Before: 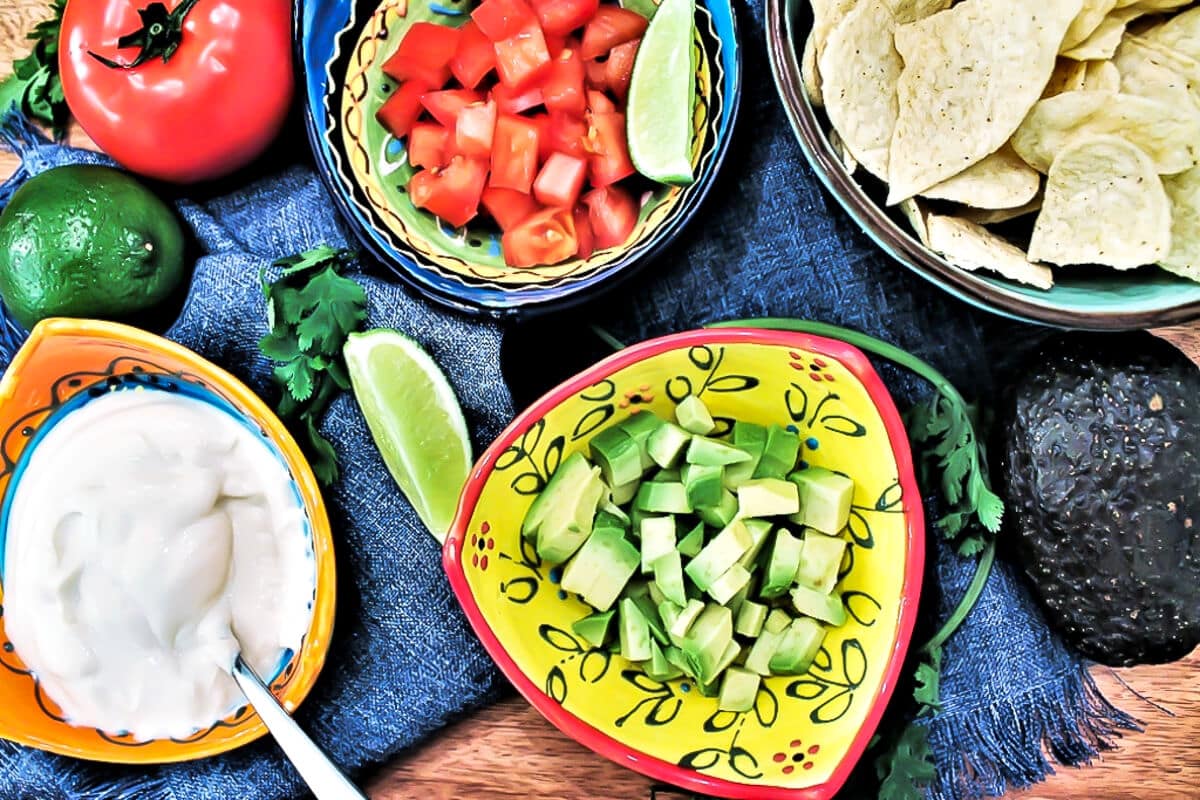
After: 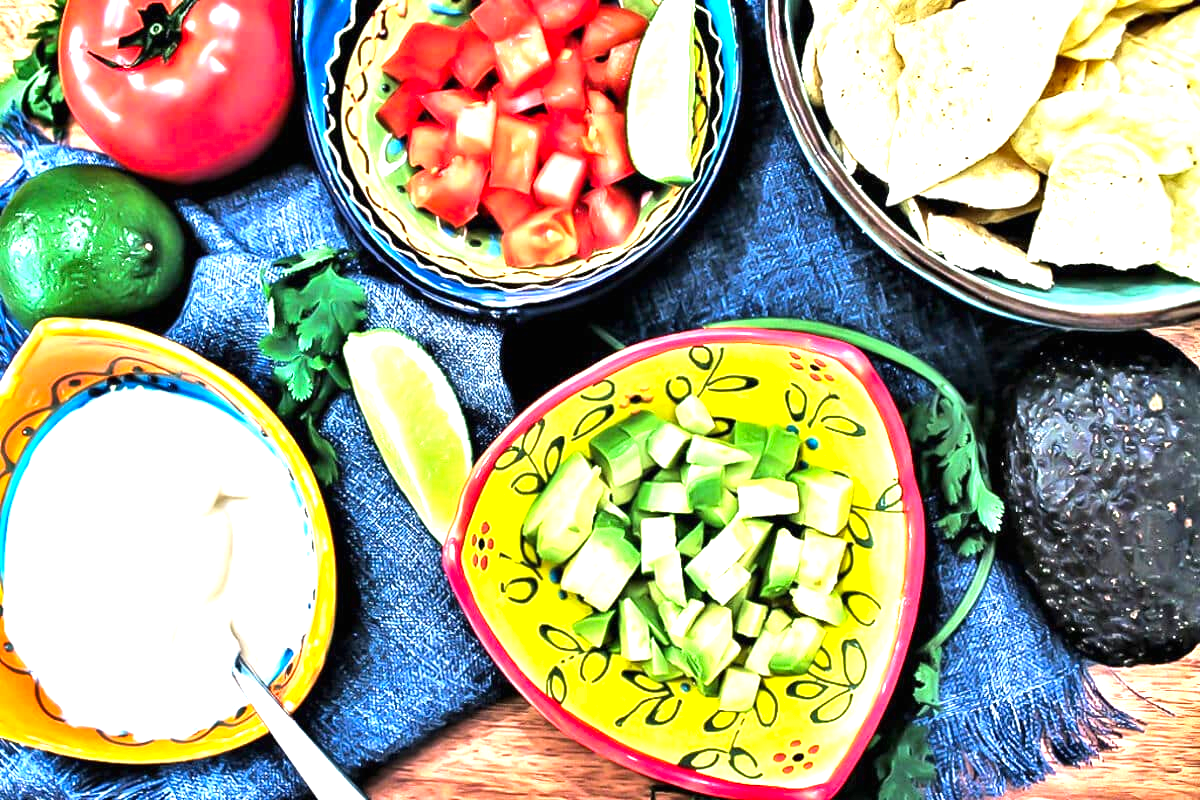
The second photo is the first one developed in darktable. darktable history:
color correction: highlights b* -0.046, saturation 1.11
exposure: black level correction 0, exposure 1.123 EV, compensate highlight preservation false
